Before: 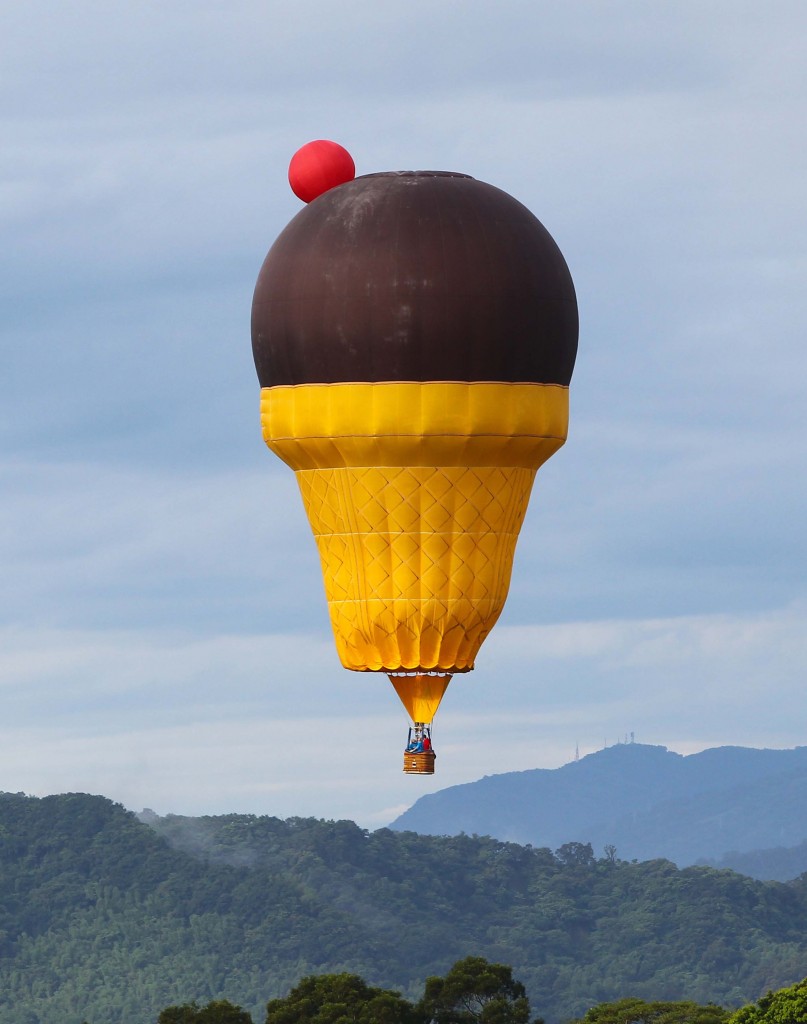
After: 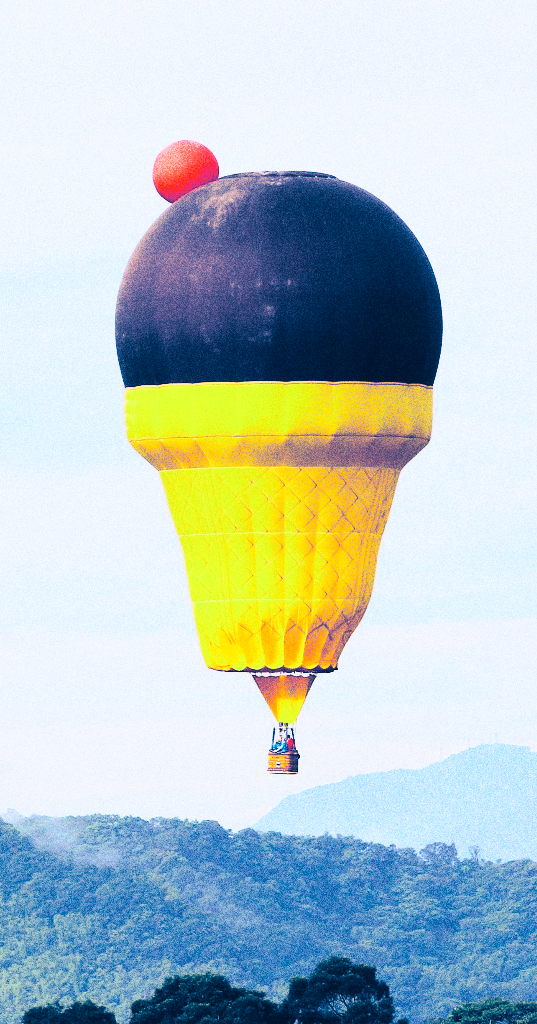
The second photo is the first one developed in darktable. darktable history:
crop: left 16.899%, right 16.556%
tone equalizer: on, module defaults
exposure: exposure 0.661 EV, compensate highlight preservation false
split-toning: shadows › hue 226.8°, shadows › saturation 1, highlights › saturation 0, balance -61.41
tone curve: curves: ch0 [(0, 0.001) (0.139, 0.096) (0.311, 0.278) (0.495, 0.531) (0.718, 0.816) (0.841, 0.909) (1, 0.967)]; ch1 [(0, 0) (0.272, 0.249) (0.388, 0.385) (0.469, 0.456) (0.495, 0.497) (0.538, 0.554) (0.578, 0.605) (0.707, 0.778) (1, 1)]; ch2 [(0, 0) (0.125, 0.089) (0.353, 0.329) (0.443, 0.408) (0.502, 0.499) (0.557, 0.542) (0.608, 0.635) (1, 1)], color space Lab, independent channels, preserve colors none
base curve: curves: ch0 [(0, 0) (0.204, 0.334) (0.55, 0.733) (1, 1)], preserve colors none
grain: strength 49.07%
color zones: curves: ch2 [(0, 0.5) (0.143, 0.517) (0.286, 0.571) (0.429, 0.522) (0.571, 0.5) (0.714, 0.5) (0.857, 0.5) (1, 0.5)]
